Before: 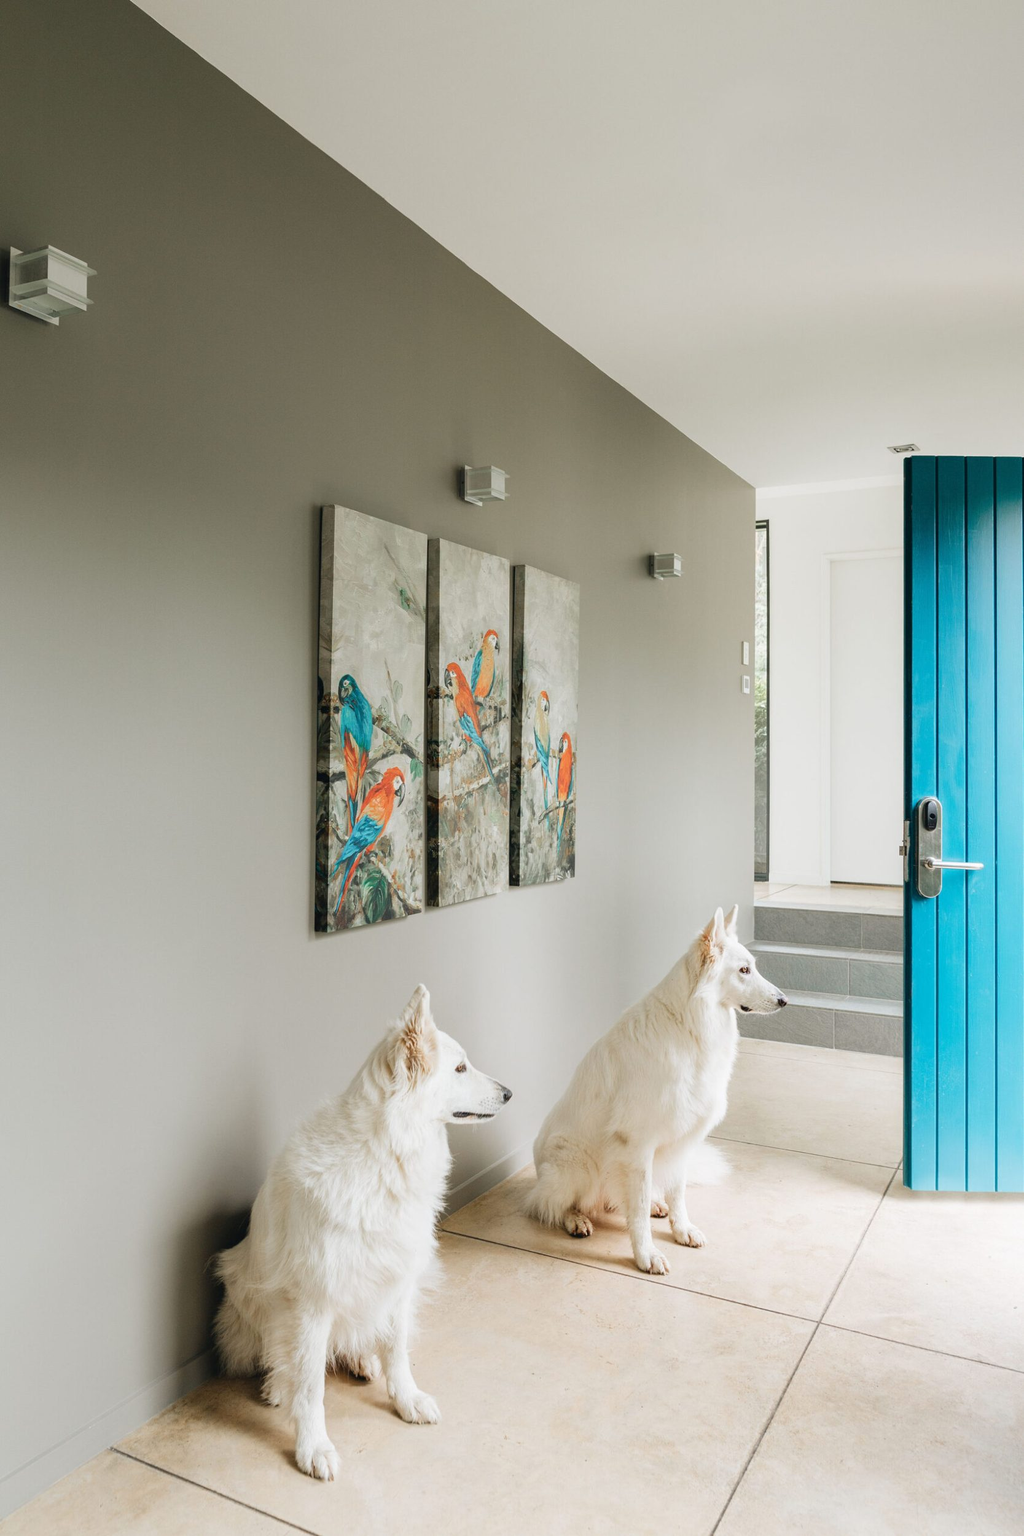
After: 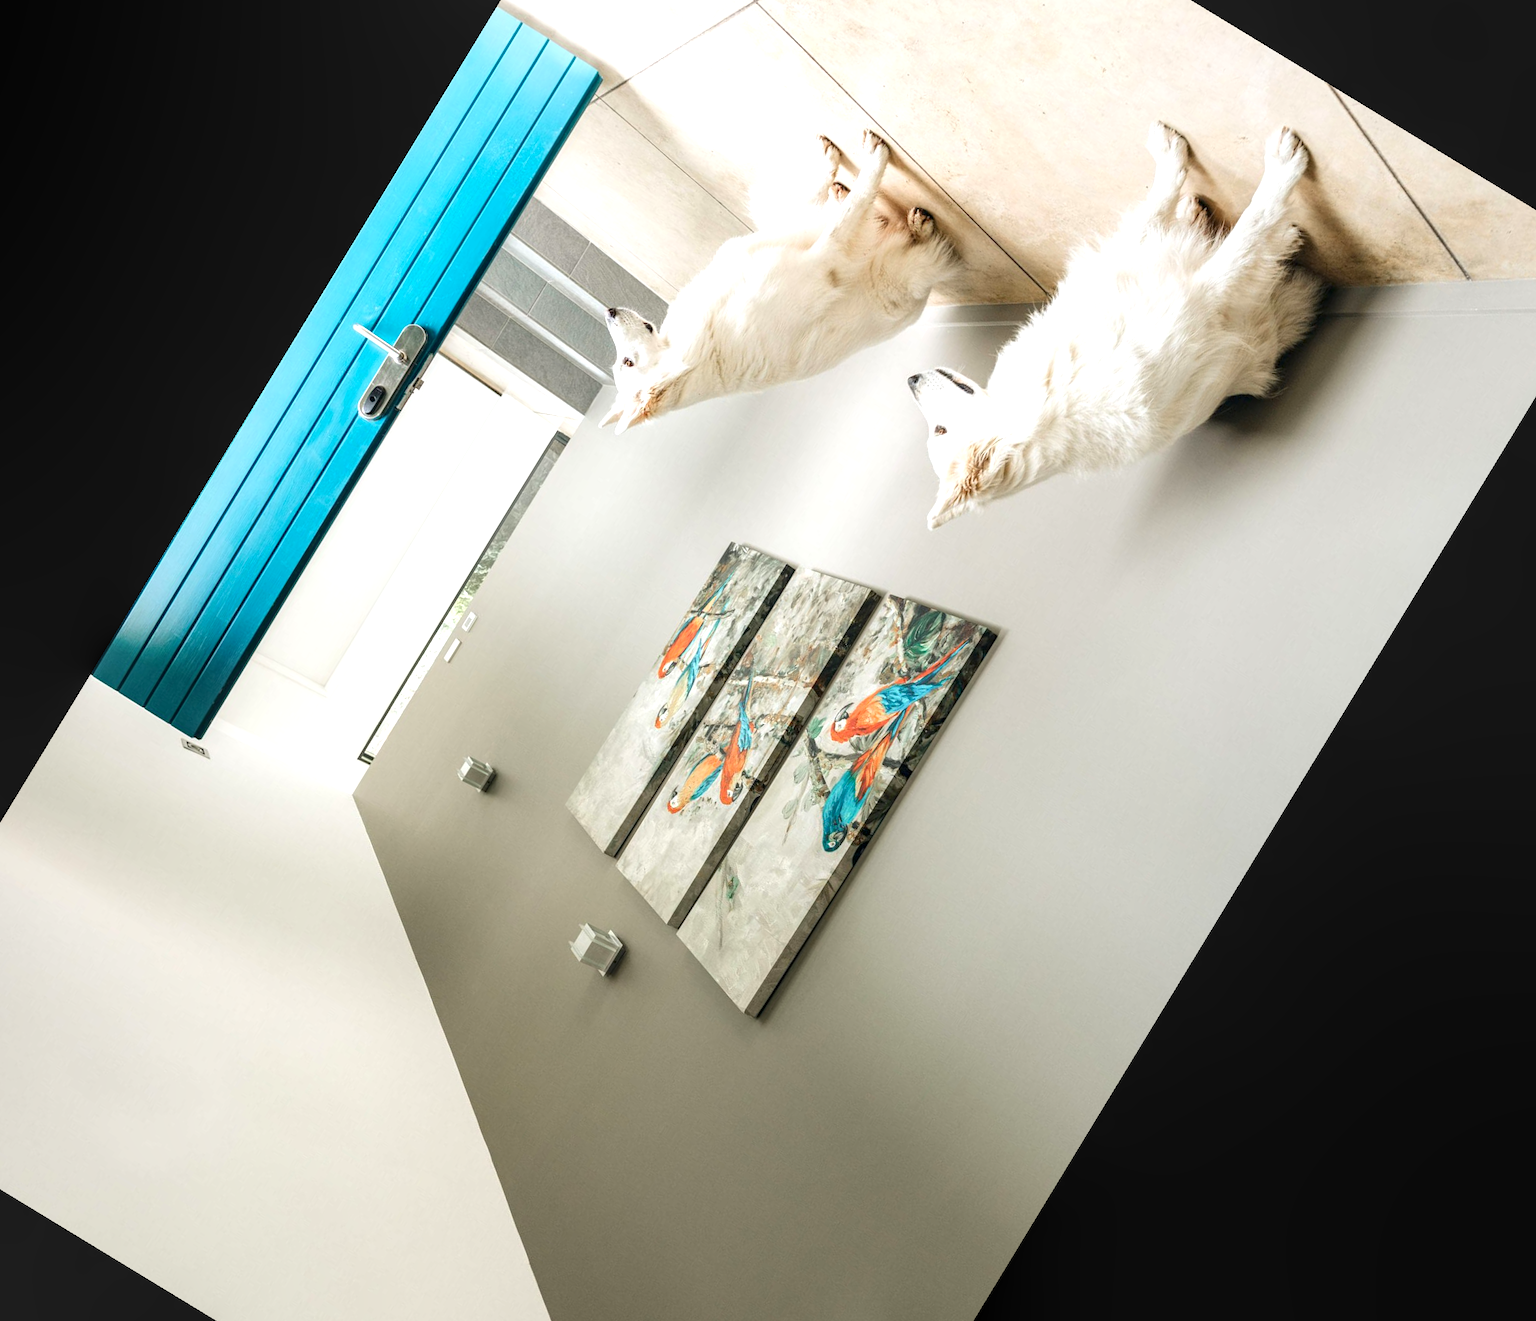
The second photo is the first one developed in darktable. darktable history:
exposure: exposure 0.64 EV, compensate highlight preservation false
local contrast: on, module defaults
contrast brightness saturation: contrast 0.05
crop and rotate: angle 148.68°, left 9.111%, top 15.603%, right 4.588%, bottom 17.041%
